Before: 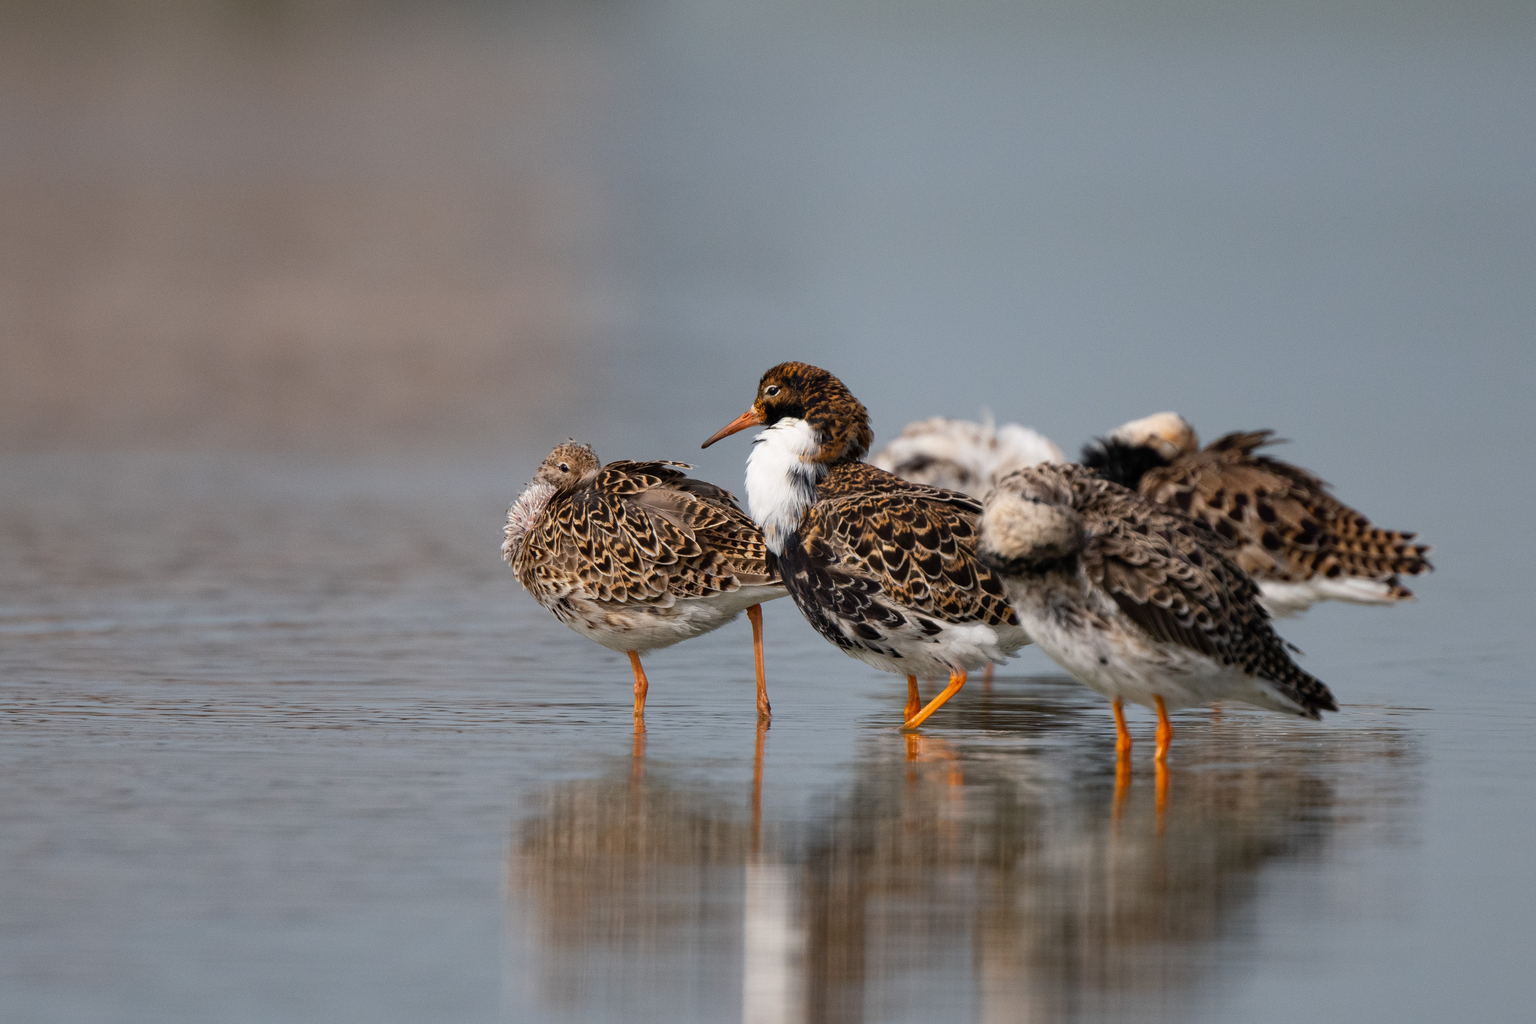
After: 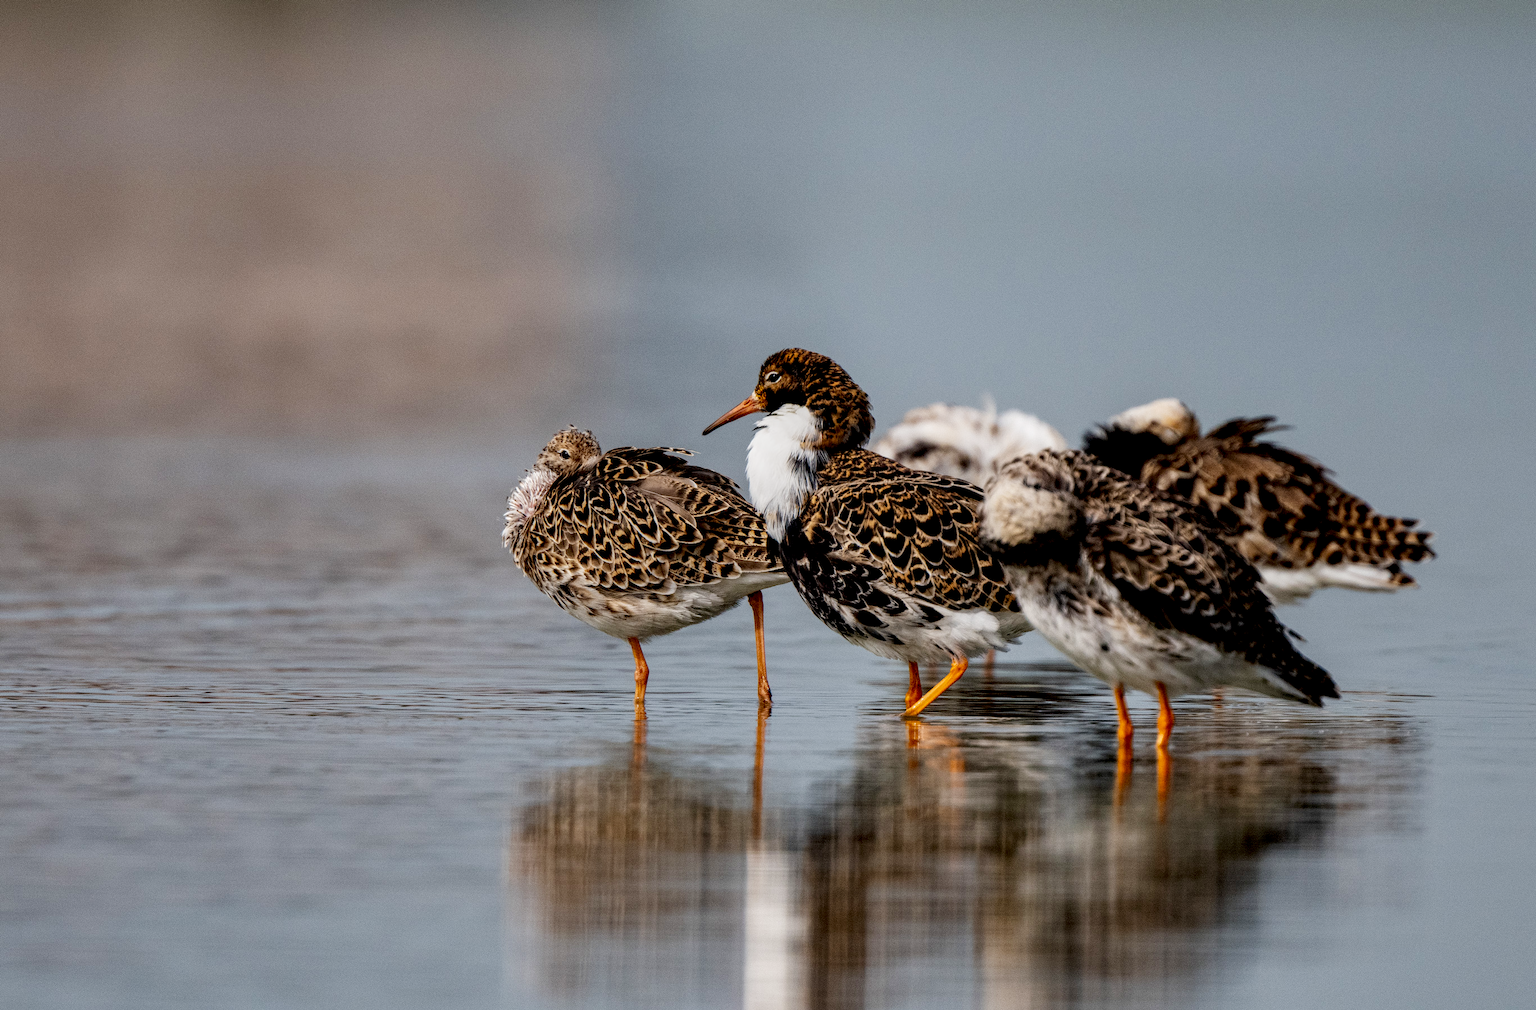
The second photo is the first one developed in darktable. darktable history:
local contrast: highlights 60%, shadows 59%, detail 160%
crop: top 1.416%, right 0.083%
velvia: strength 14.46%
filmic rgb: middle gray luminance 29.24%, black relative exposure -10.35 EV, white relative exposure 5.47 EV, target black luminance 0%, hardness 3.94, latitude 2.39%, contrast 1.122, highlights saturation mix 4.25%, shadows ↔ highlights balance 15.39%, add noise in highlights 0.002, preserve chrominance no, color science v3 (2019), use custom middle-gray values true, contrast in highlights soft
exposure: black level correction 0, exposure 0.694 EV, compensate exposure bias true, compensate highlight preservation false
